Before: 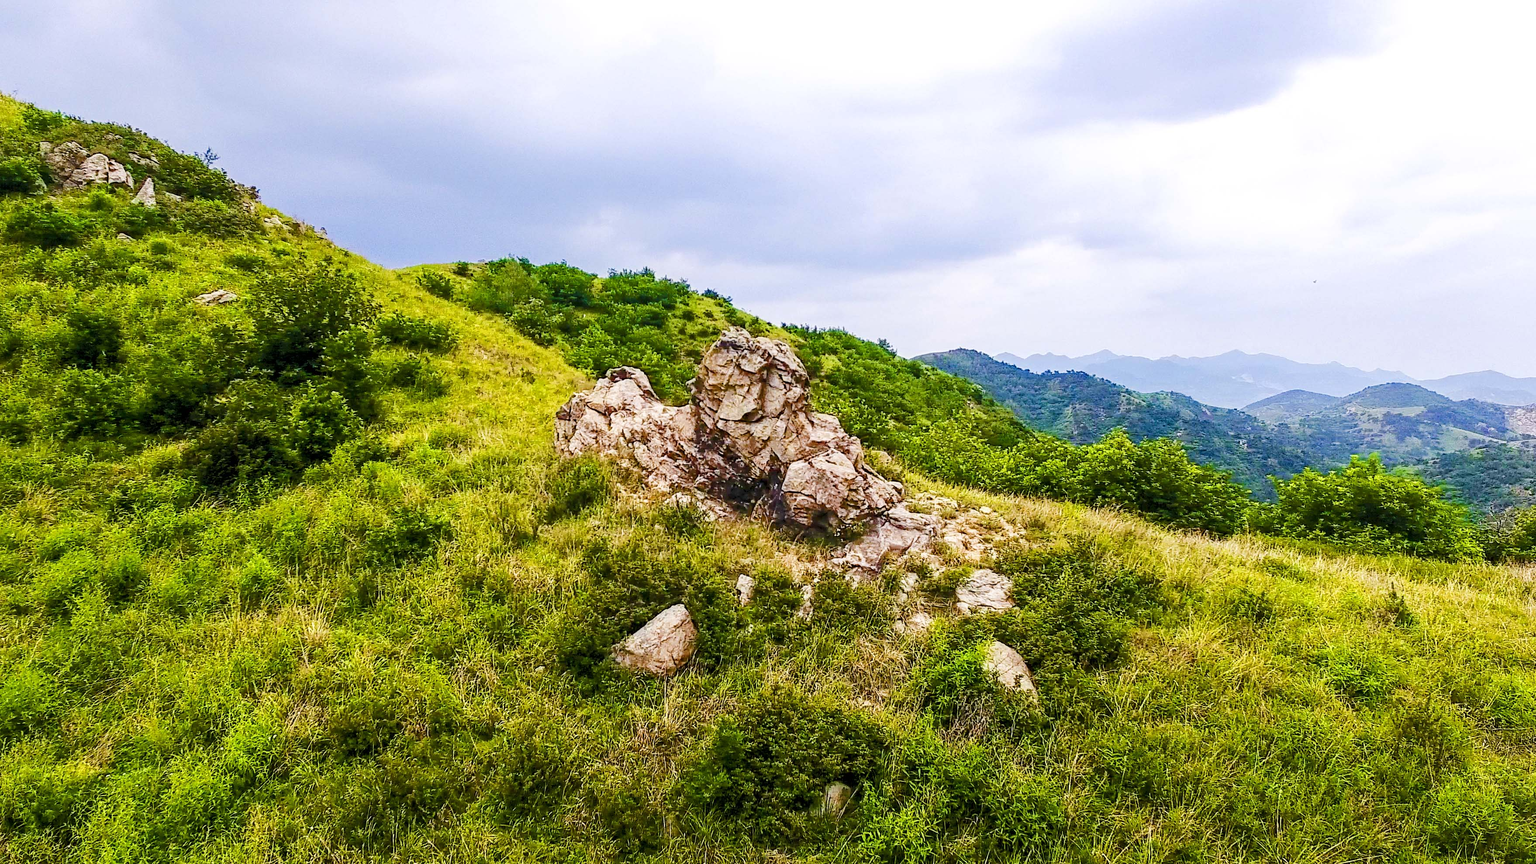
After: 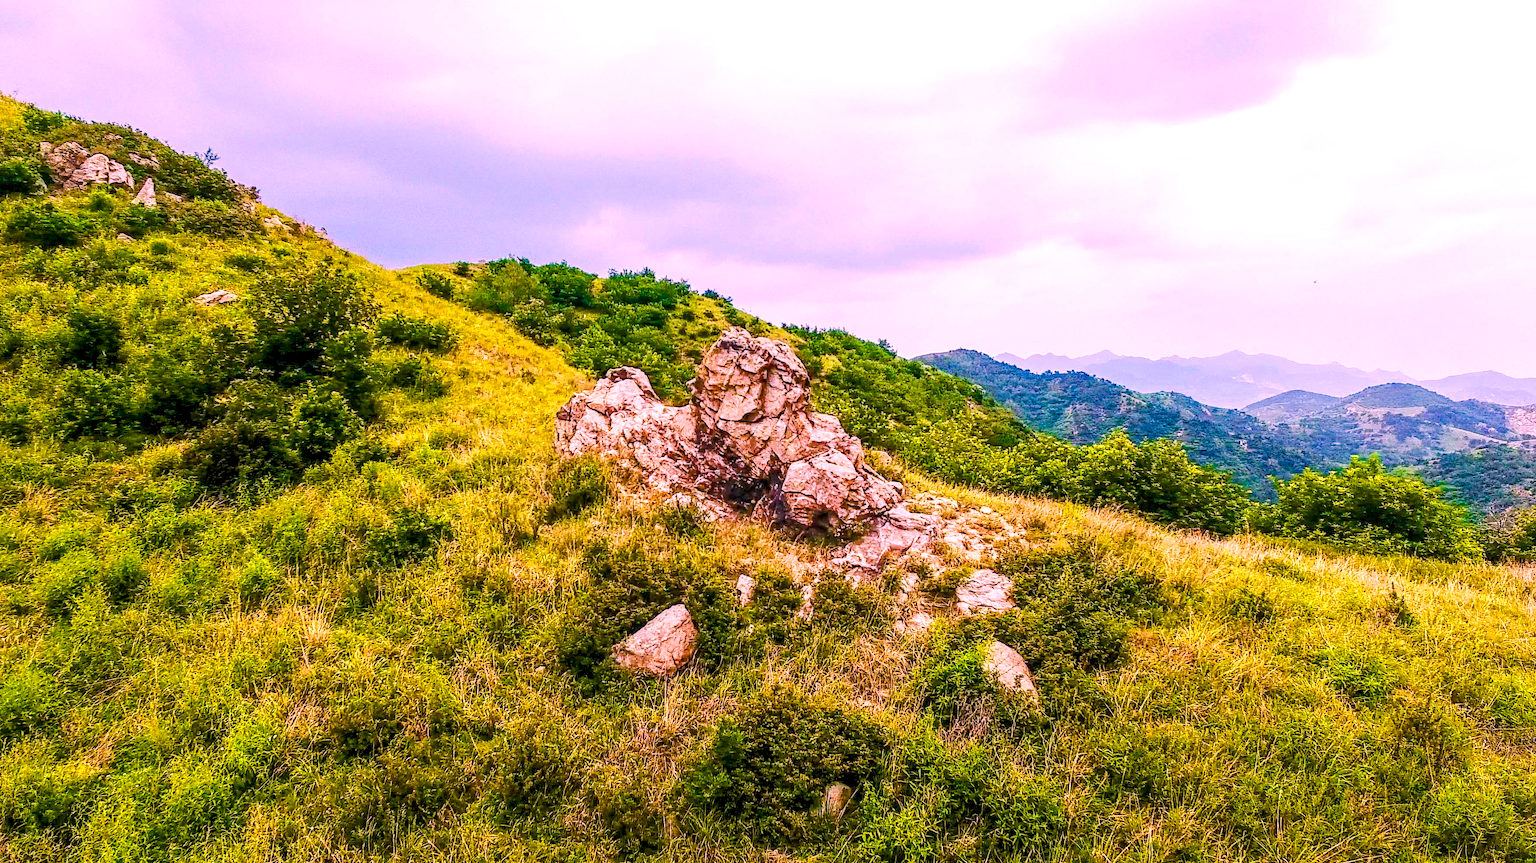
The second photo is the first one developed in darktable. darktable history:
white balance: red 1.188, blue 1.11
local contrast: on, module defaults
